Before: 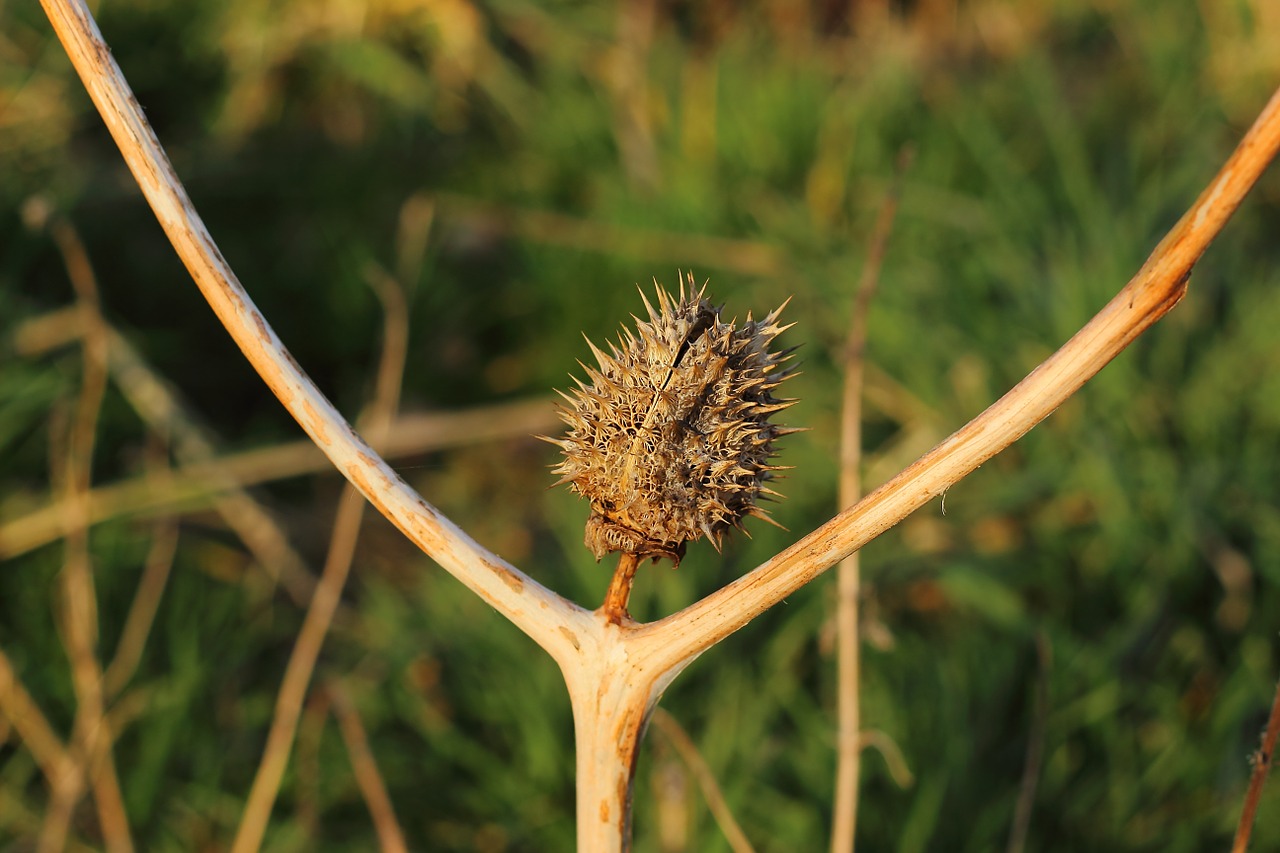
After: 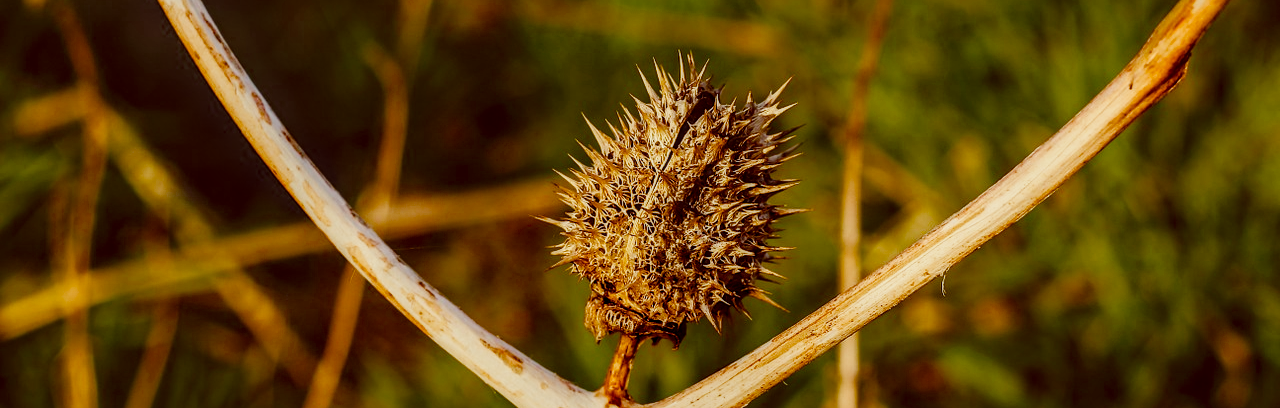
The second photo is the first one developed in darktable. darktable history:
crop and rotate: top 25.895%, bottom 26.159%
local contrast: highlights 24%, detail 150%
filmic rgb: black relative exposure -7.65 EV, white relative exposure 4.56 EV, hardness 3.61, preserve chrominance no, color science v4 (2020), contrast in shadows soft, enable highlight reconstruction true
color correction: highlights a* -0.983, highlights b* 4.45, shadows a* 3.64
color balance rgb: power › chroma 1.565%, power › hue 28.81°, highlights gain › chroma 1.077%, highlights gain › hue 60.08°, global offset › luminance 1.973%, perceptual saturation grading › global saturation 20%, perceptual saturation grading › highlights -25.165%, perceptual saturation grading › shadows 50.503%, saturation formula JzAzBz (2021)
